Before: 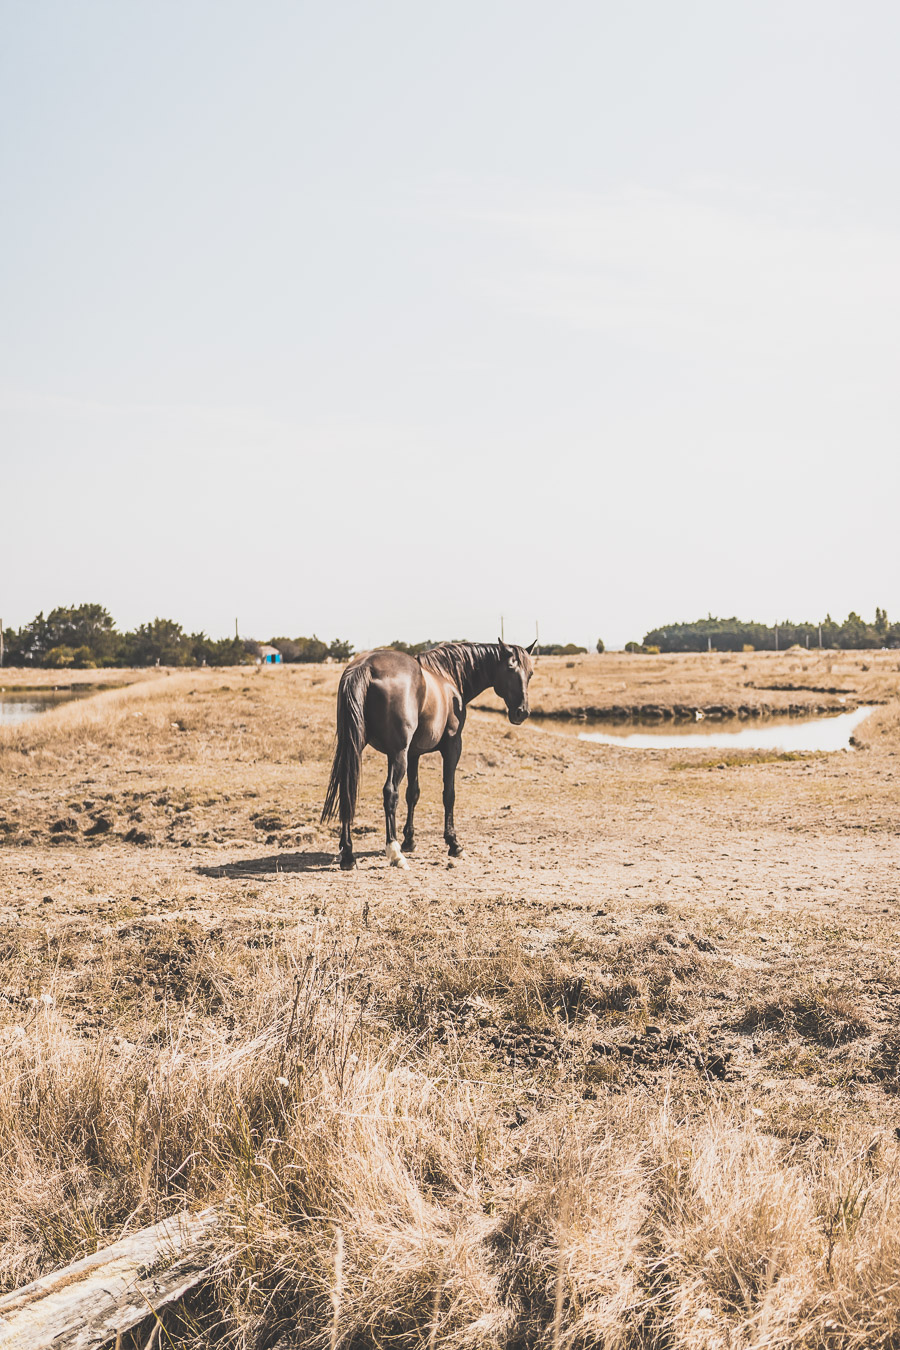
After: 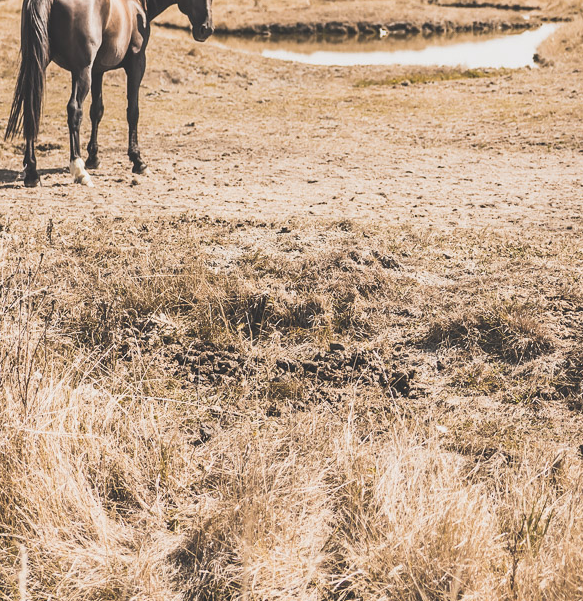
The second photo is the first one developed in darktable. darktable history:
crop and rotate: left 35.118%, top 50.615%, bottom 4.812%
